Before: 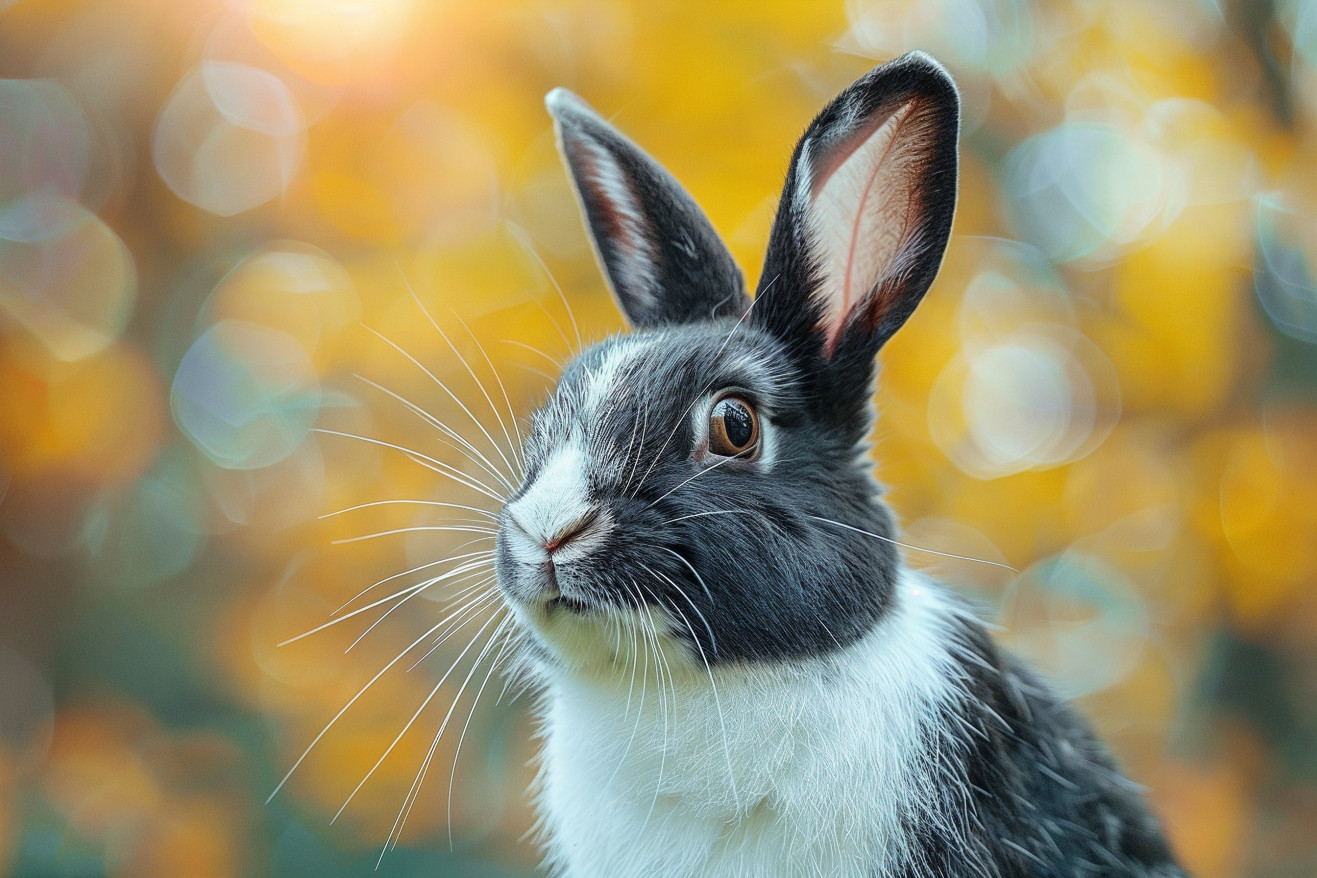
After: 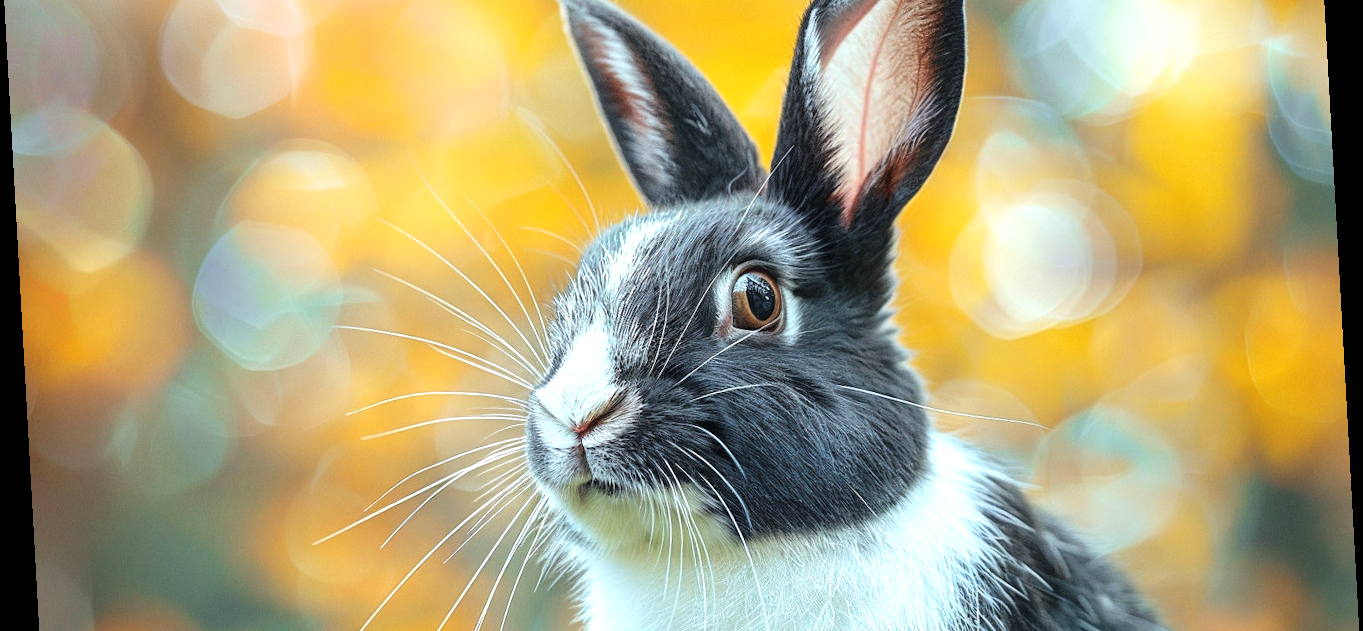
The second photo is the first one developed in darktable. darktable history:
rotate and perspective: rotation -3.18°, automatic cropping off
exposure: black level correction 0, exposure 0.6 EV, compensate exposure bias true, compensate highlight preservation false
crop: top 16.727%, bottom 16.727%
